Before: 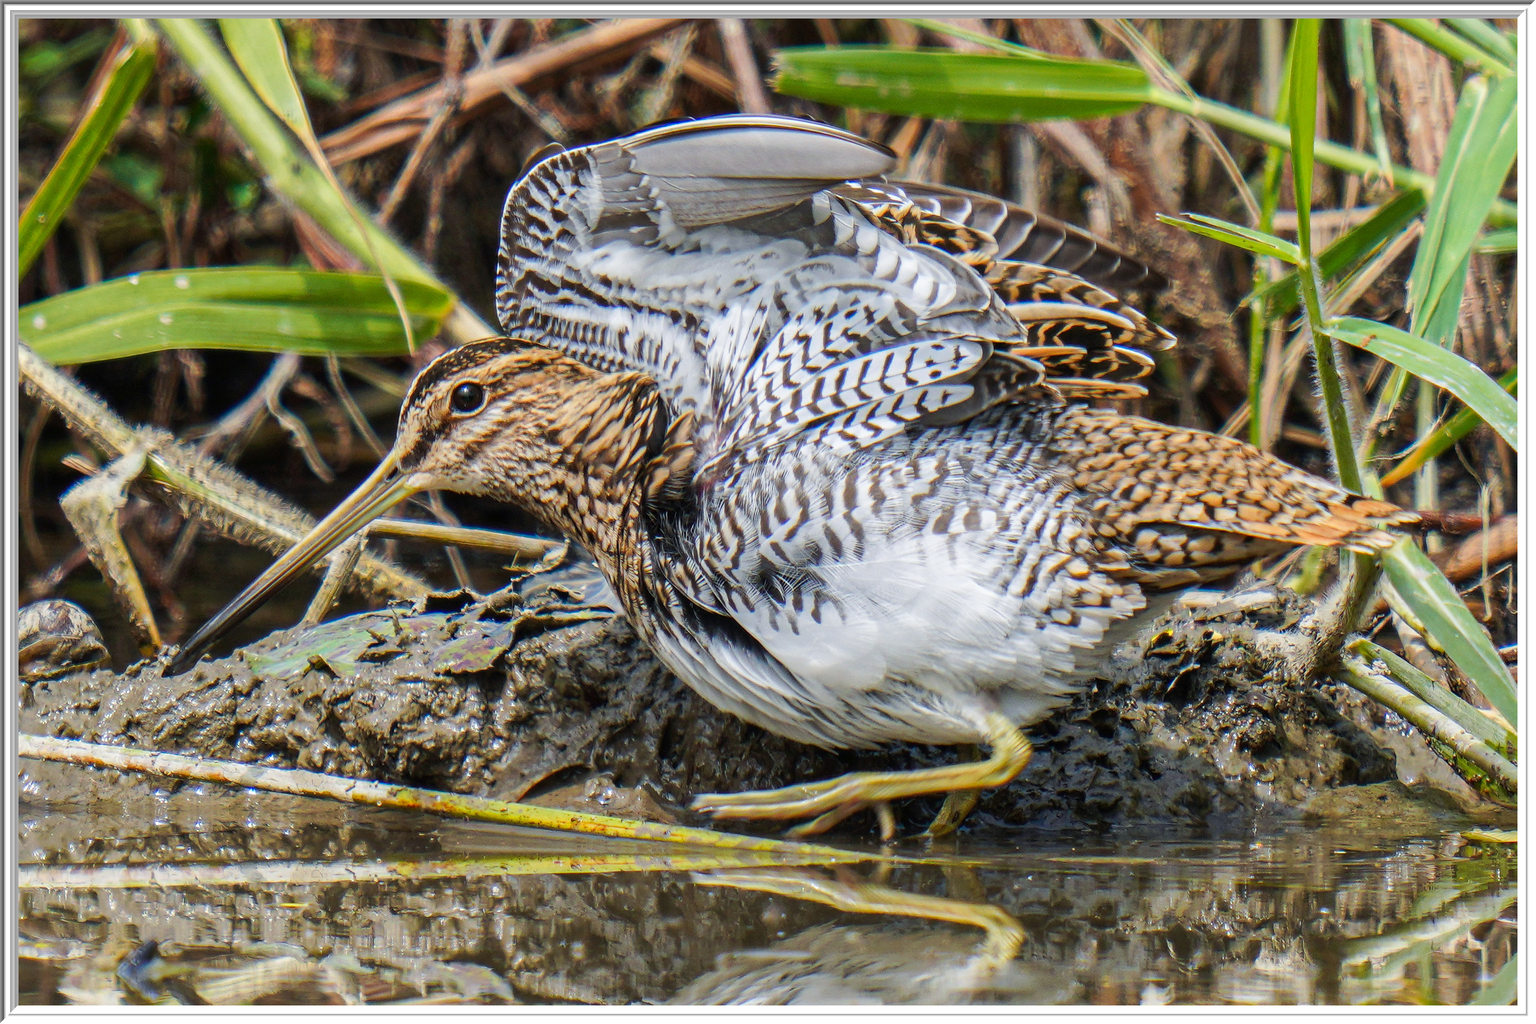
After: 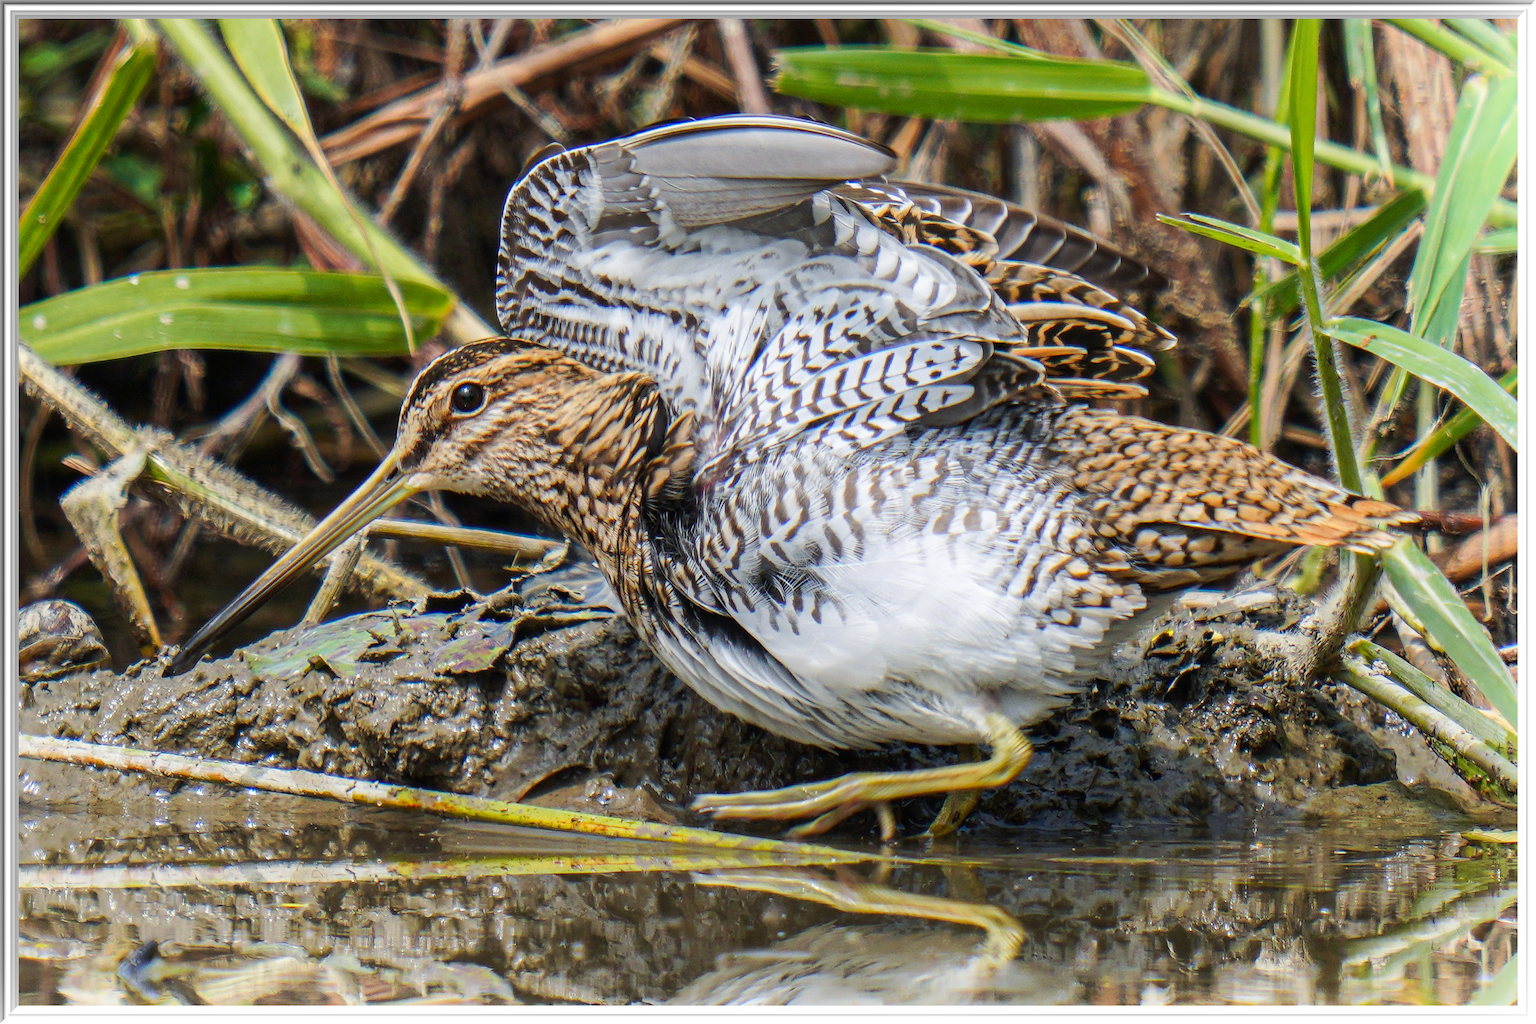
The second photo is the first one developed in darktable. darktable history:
shadows and highlights: shadows -40.59, highlights 63.81, soften with gaussian
